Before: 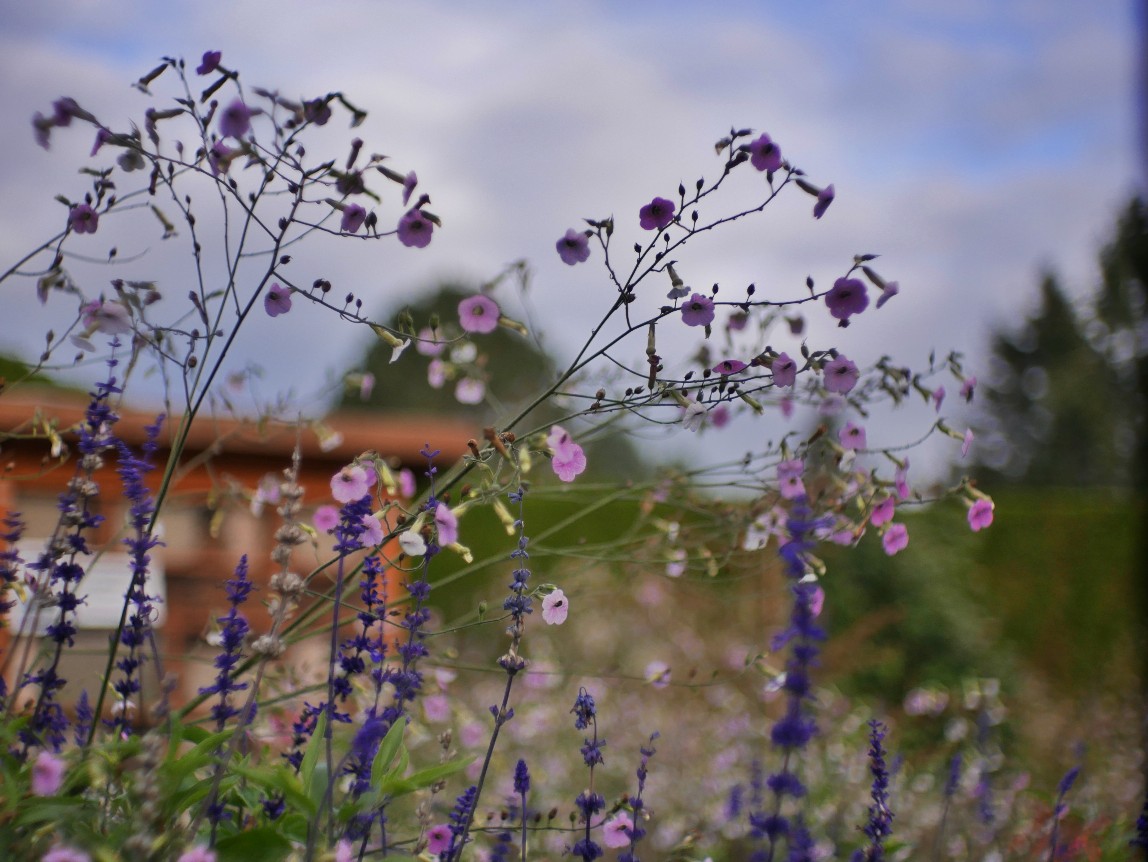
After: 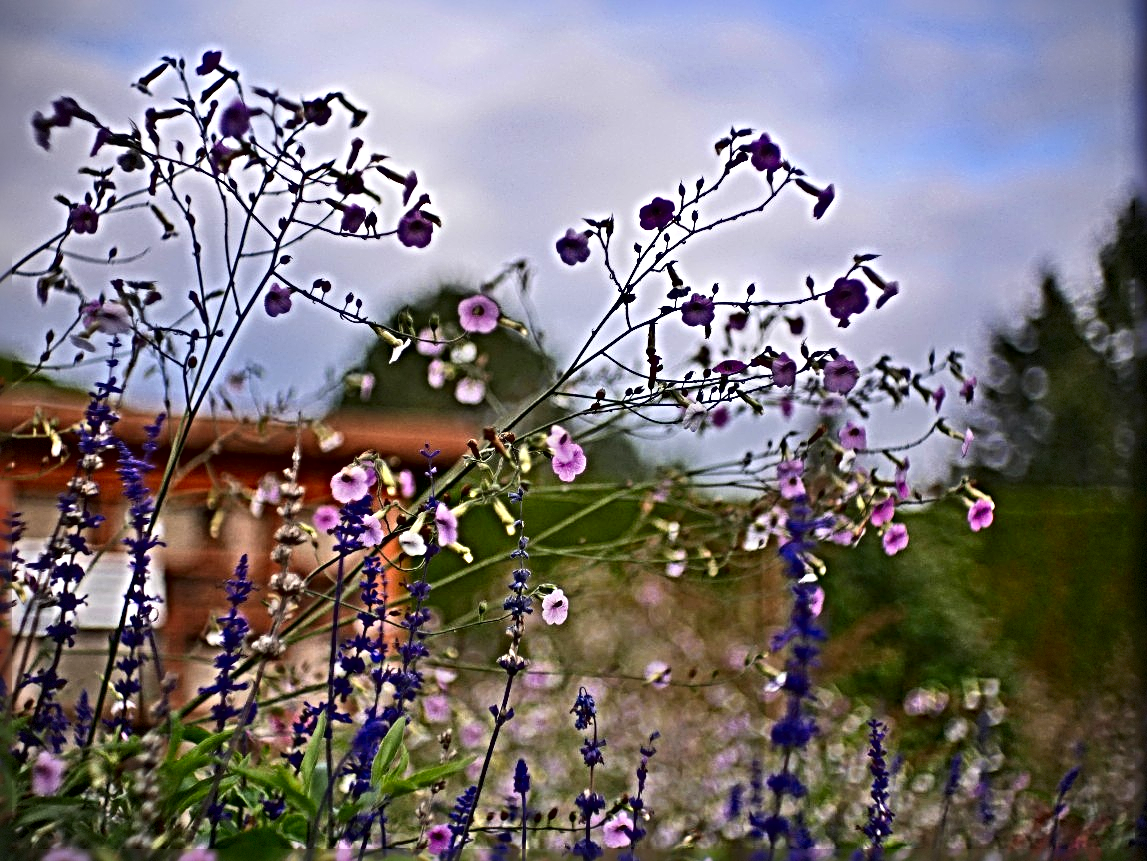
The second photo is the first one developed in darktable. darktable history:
vignetting: fall-off radius 62.72%, dithering 8-bit output
sharpen: radius 6.269, amount 1.811, threshold 0.21
contrast brightness saturation: contrast 0.177, saturation 0.297
